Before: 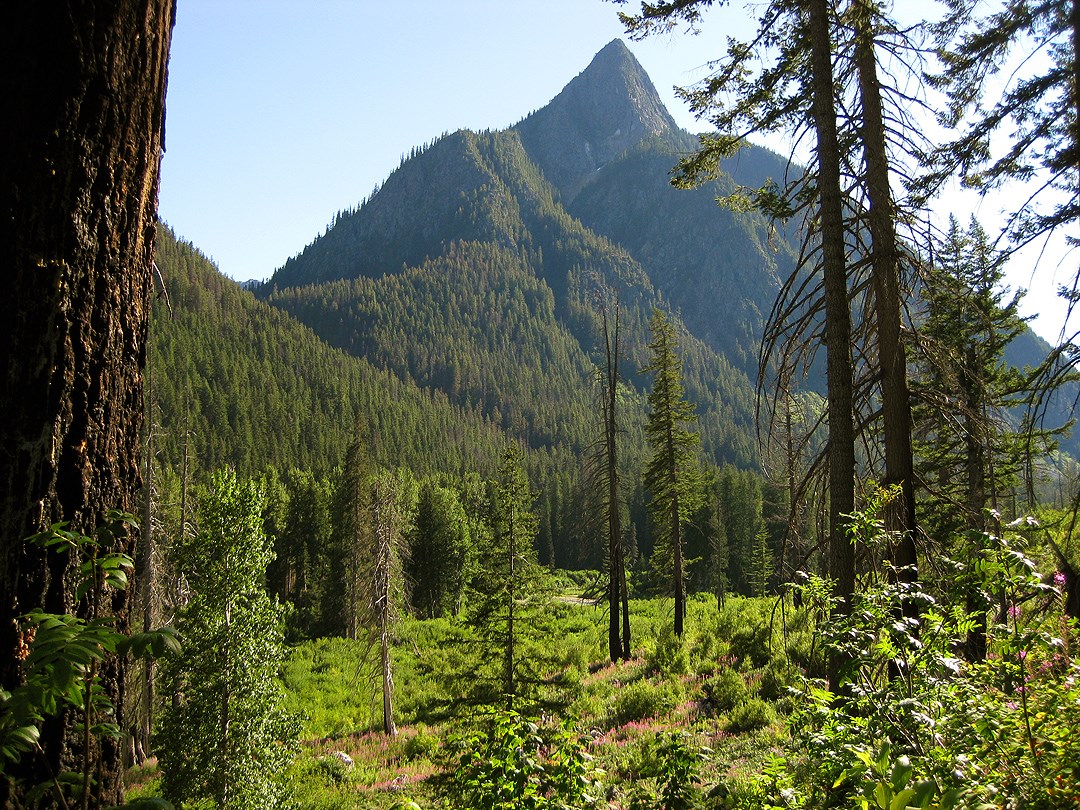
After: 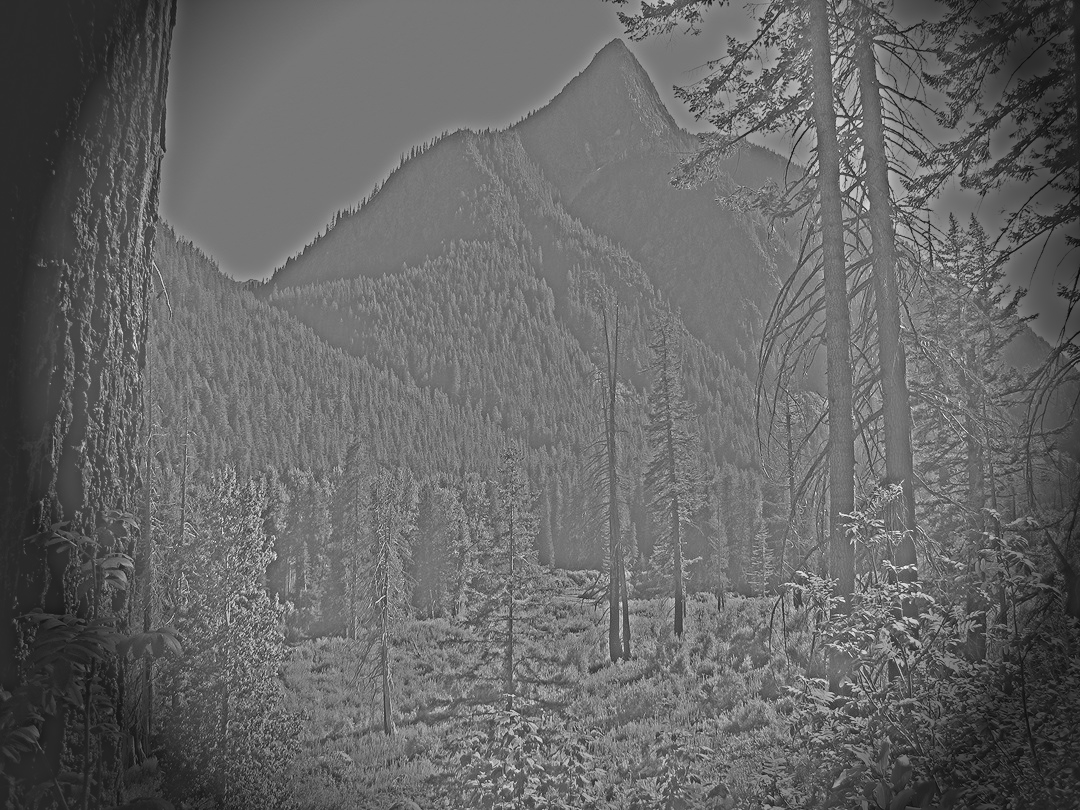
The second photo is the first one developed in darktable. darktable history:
vignetting: fall-off start 76.42%, fall-off radius 27.36%, brightness -0.872, center (0.037, -0.09), width/height ratio 0.971
tone equalizer: -8 EV 1 EV, -7 EV 1 EV, -6 EV 1 EV, -5 EV 1 EV, -4 EV 1 EV, -3 EV 0.75 EV, -2 EV 0.5 EV, -1 EV 0.25 EV
highpass: sharpness 25.84%, contrast boost 14.94%
